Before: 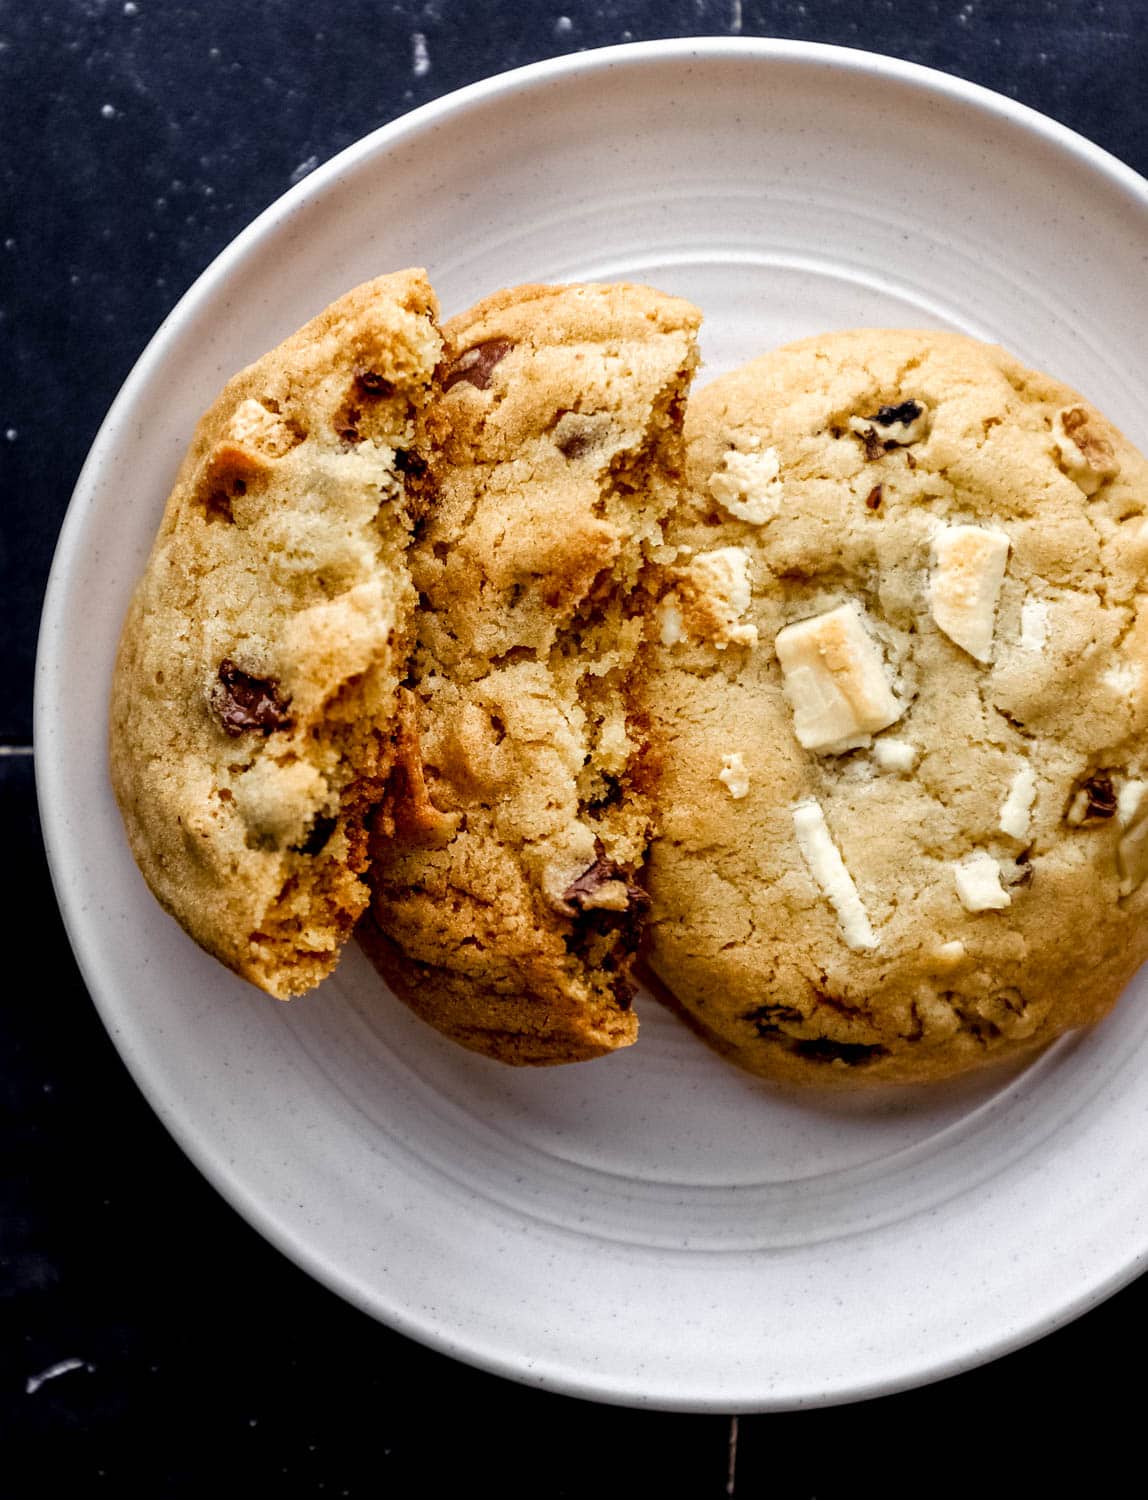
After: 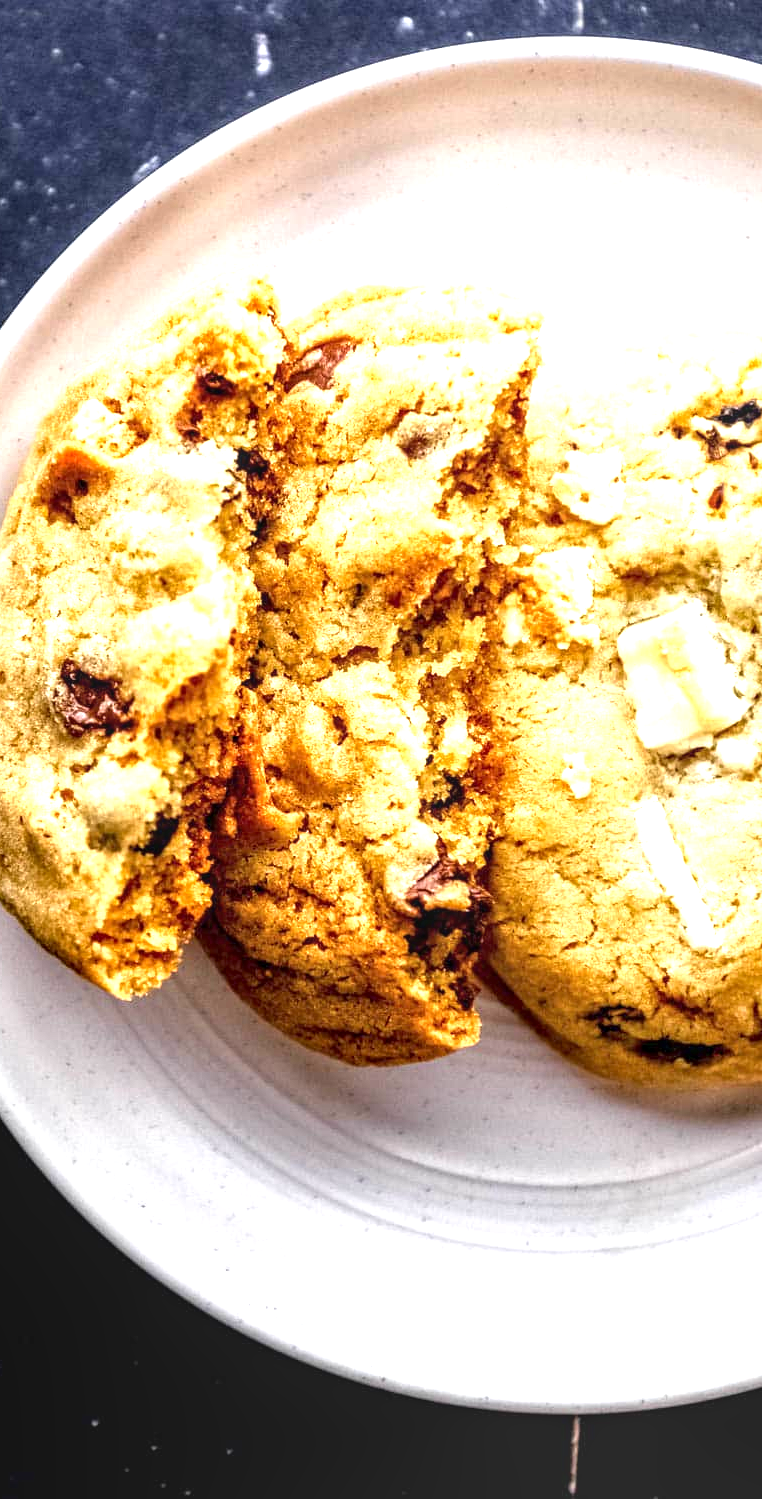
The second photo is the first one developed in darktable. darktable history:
exposure: black level correction 0, exposure 1.337 EV, compensate highlight preservation false
crop and rotate: left 13.837%, right 19.75%
local contrast: on, module defaults
